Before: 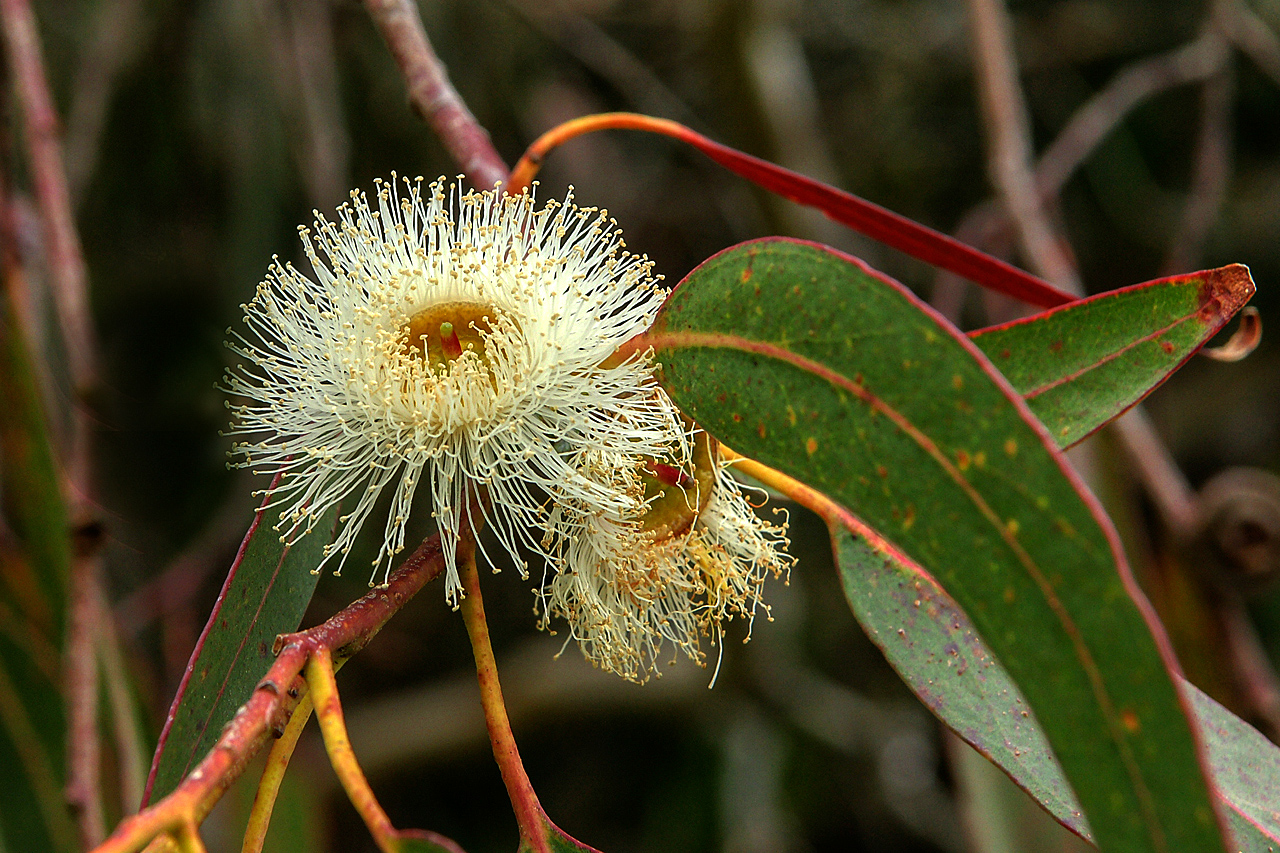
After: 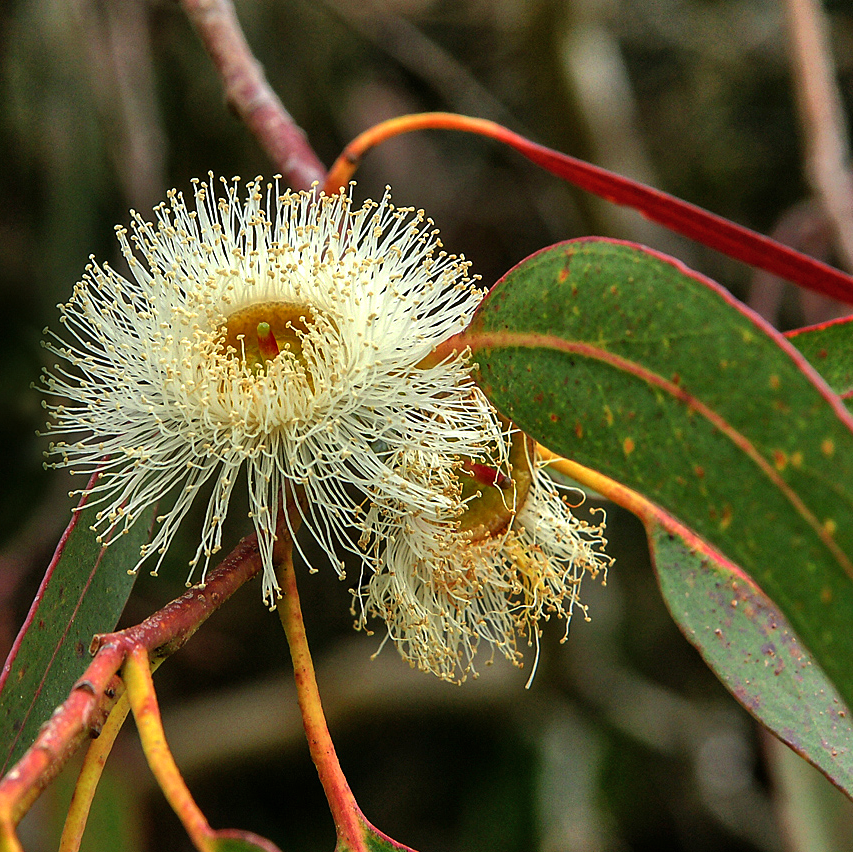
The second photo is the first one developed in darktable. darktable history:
shadows and highlights: low approximation 0.01, soften with gaussian
crop and rotate: left 14.365%, right 18.933%
